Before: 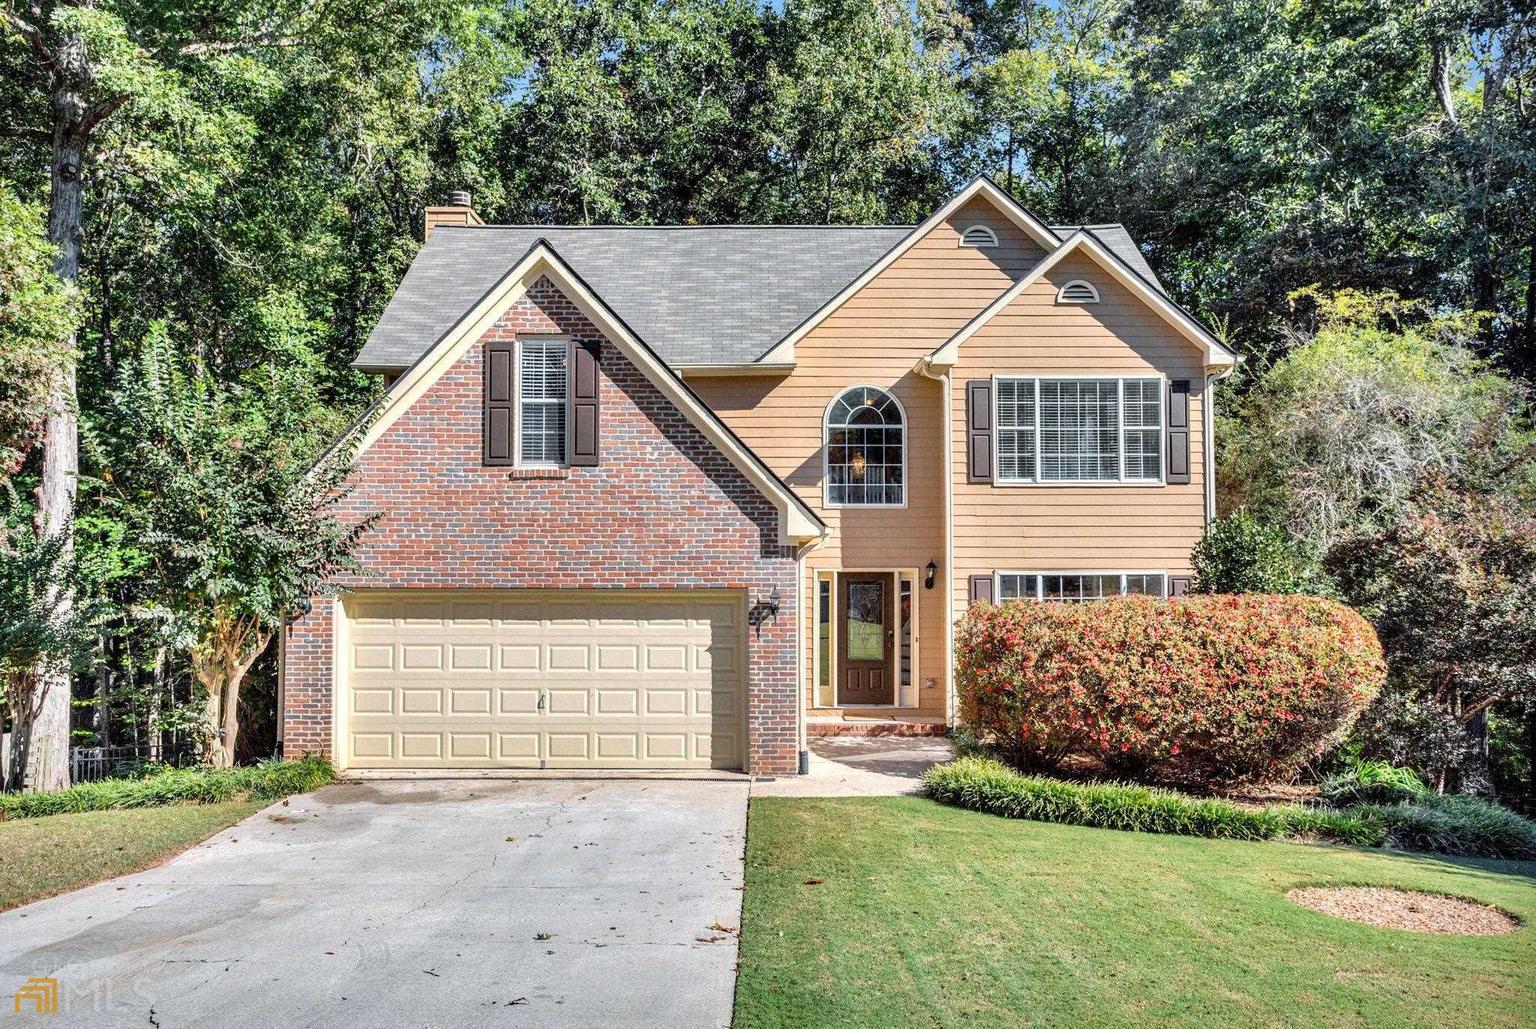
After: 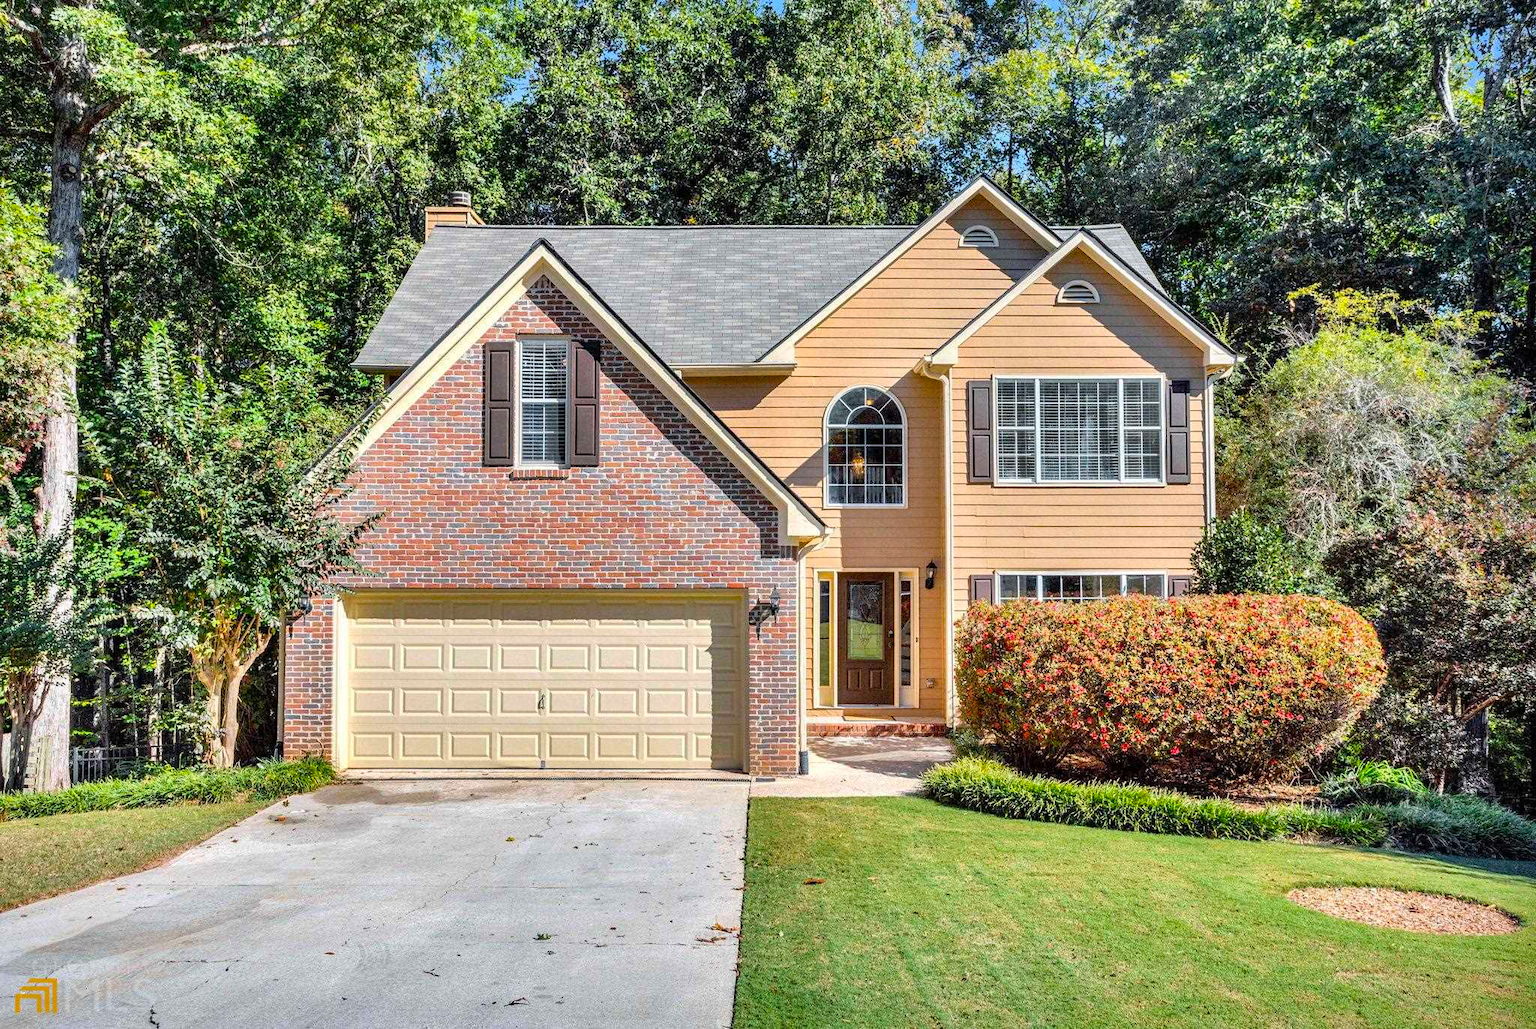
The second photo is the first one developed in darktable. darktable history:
color balance rgb: perceptual saturation grading › global saturation 30.217%, global vibrance 14.65%
